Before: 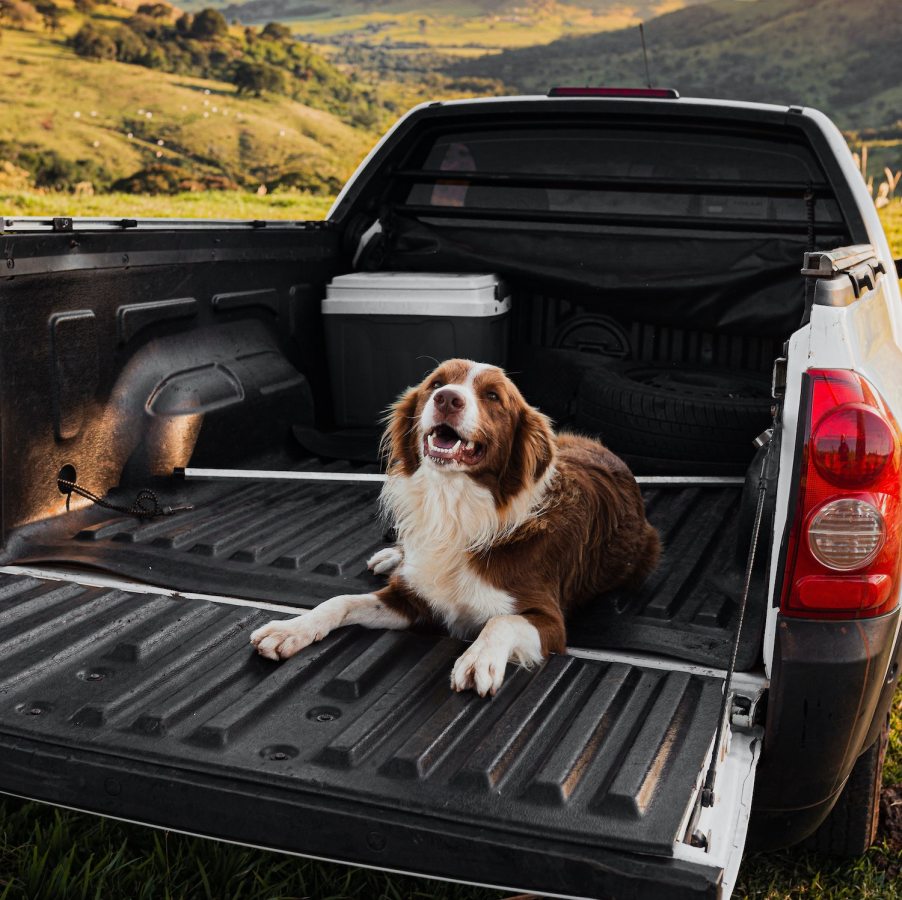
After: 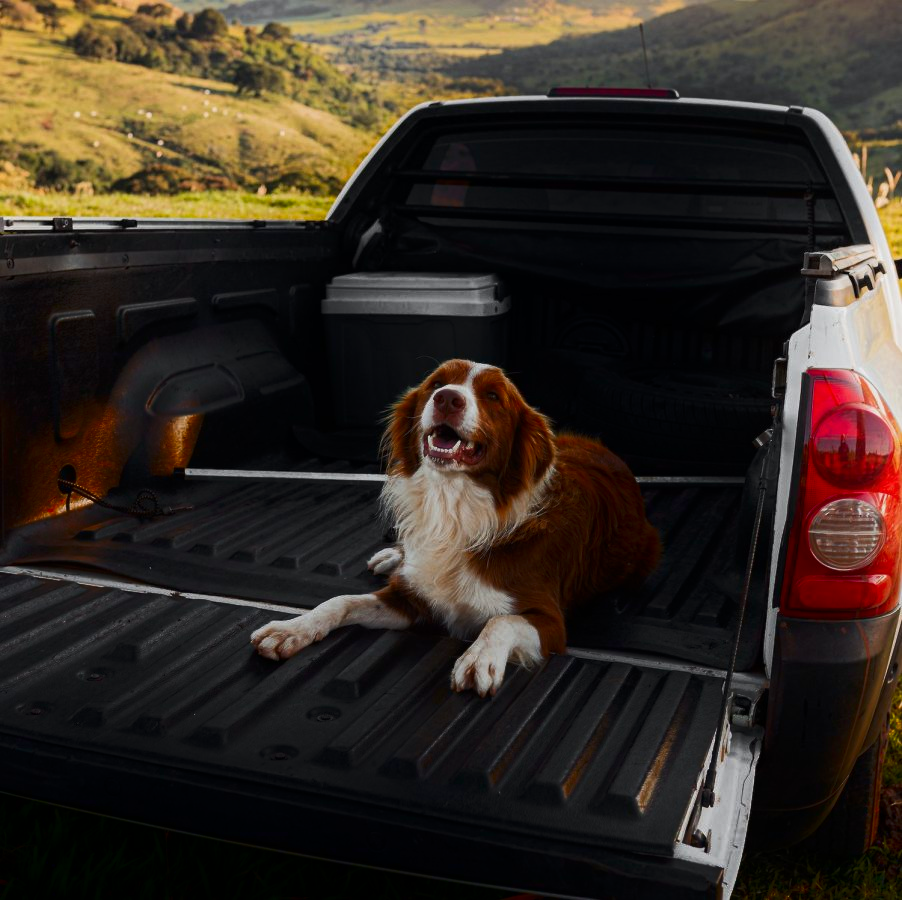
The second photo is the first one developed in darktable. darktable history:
shadows and highlights: shadows -88.27, highlights -36.77, soften with gaussian
